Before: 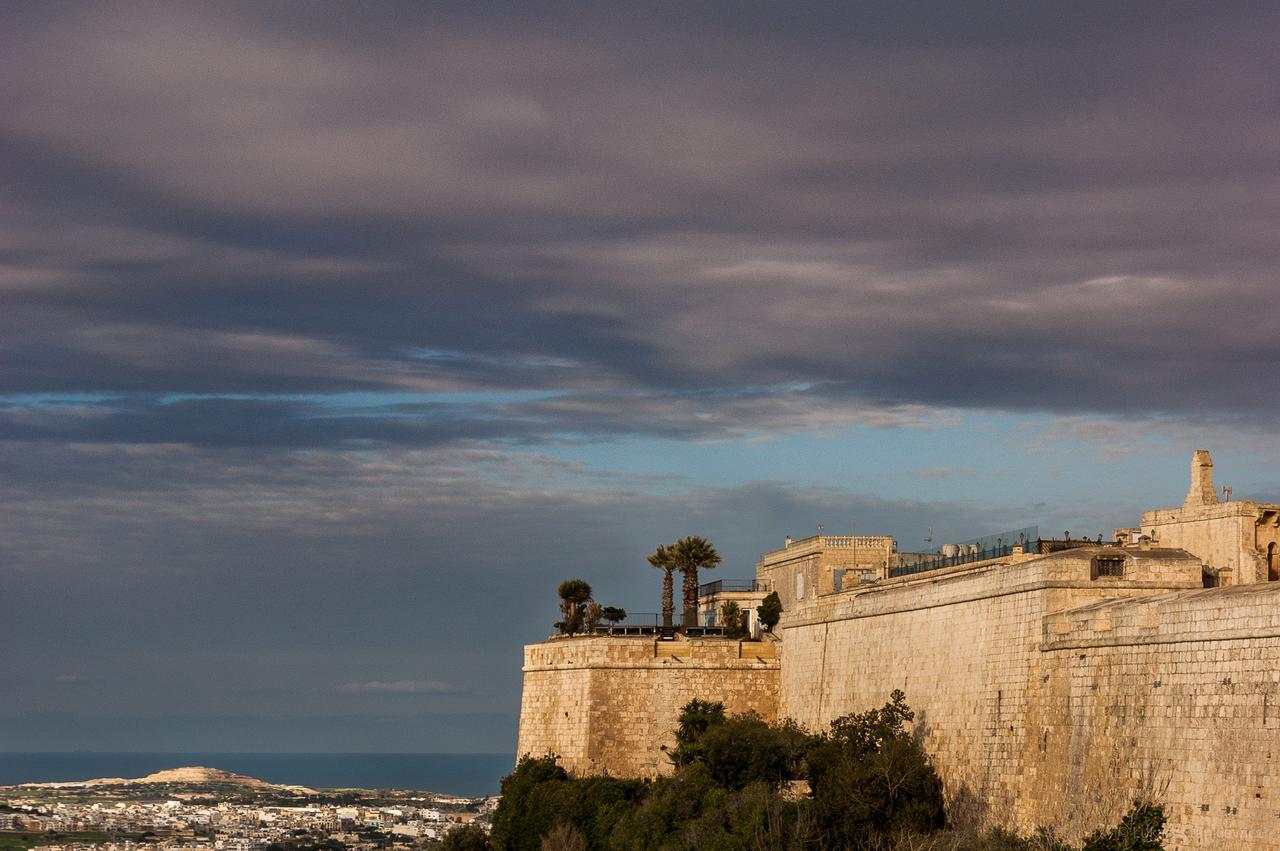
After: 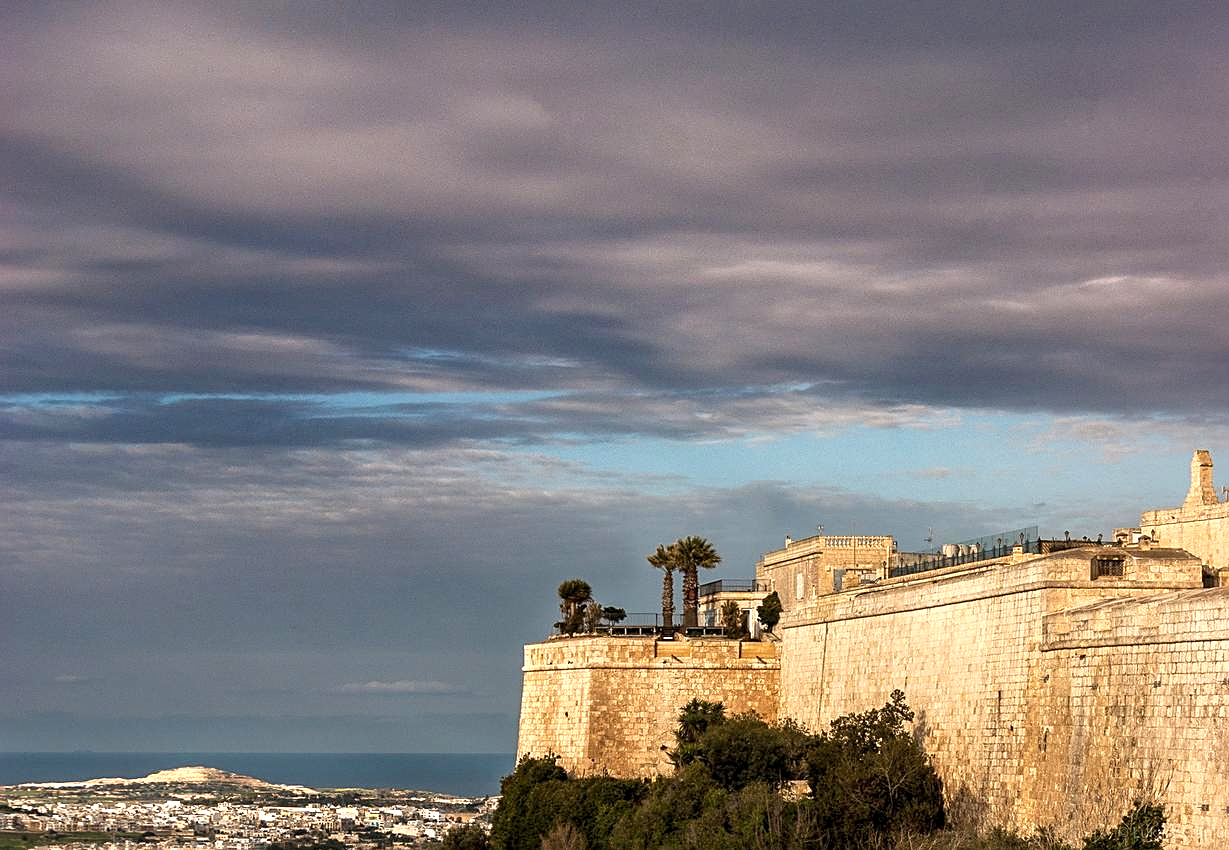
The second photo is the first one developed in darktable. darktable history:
crop: right 3.958%, bottom 0.035%
sharpen: on, module defaults
exposure: exposure 0.671 EV, compensate highlight preservation false
local contrast: highlights 102%, shadows 98%, detail 131%, midtone range 0.2
